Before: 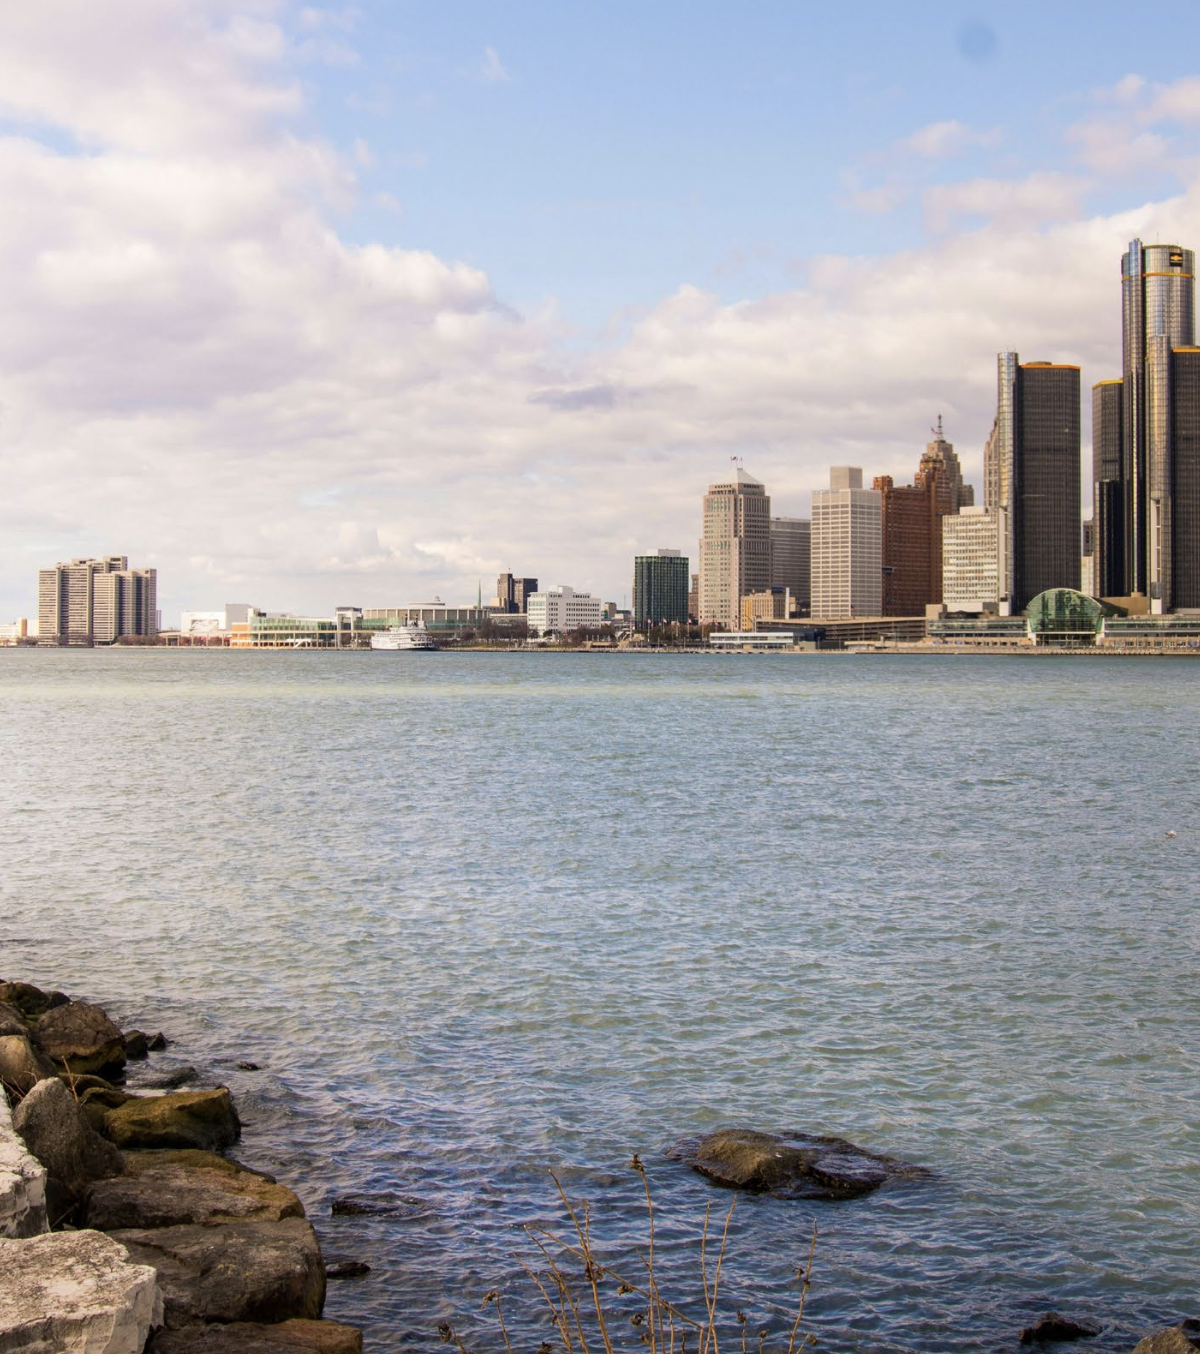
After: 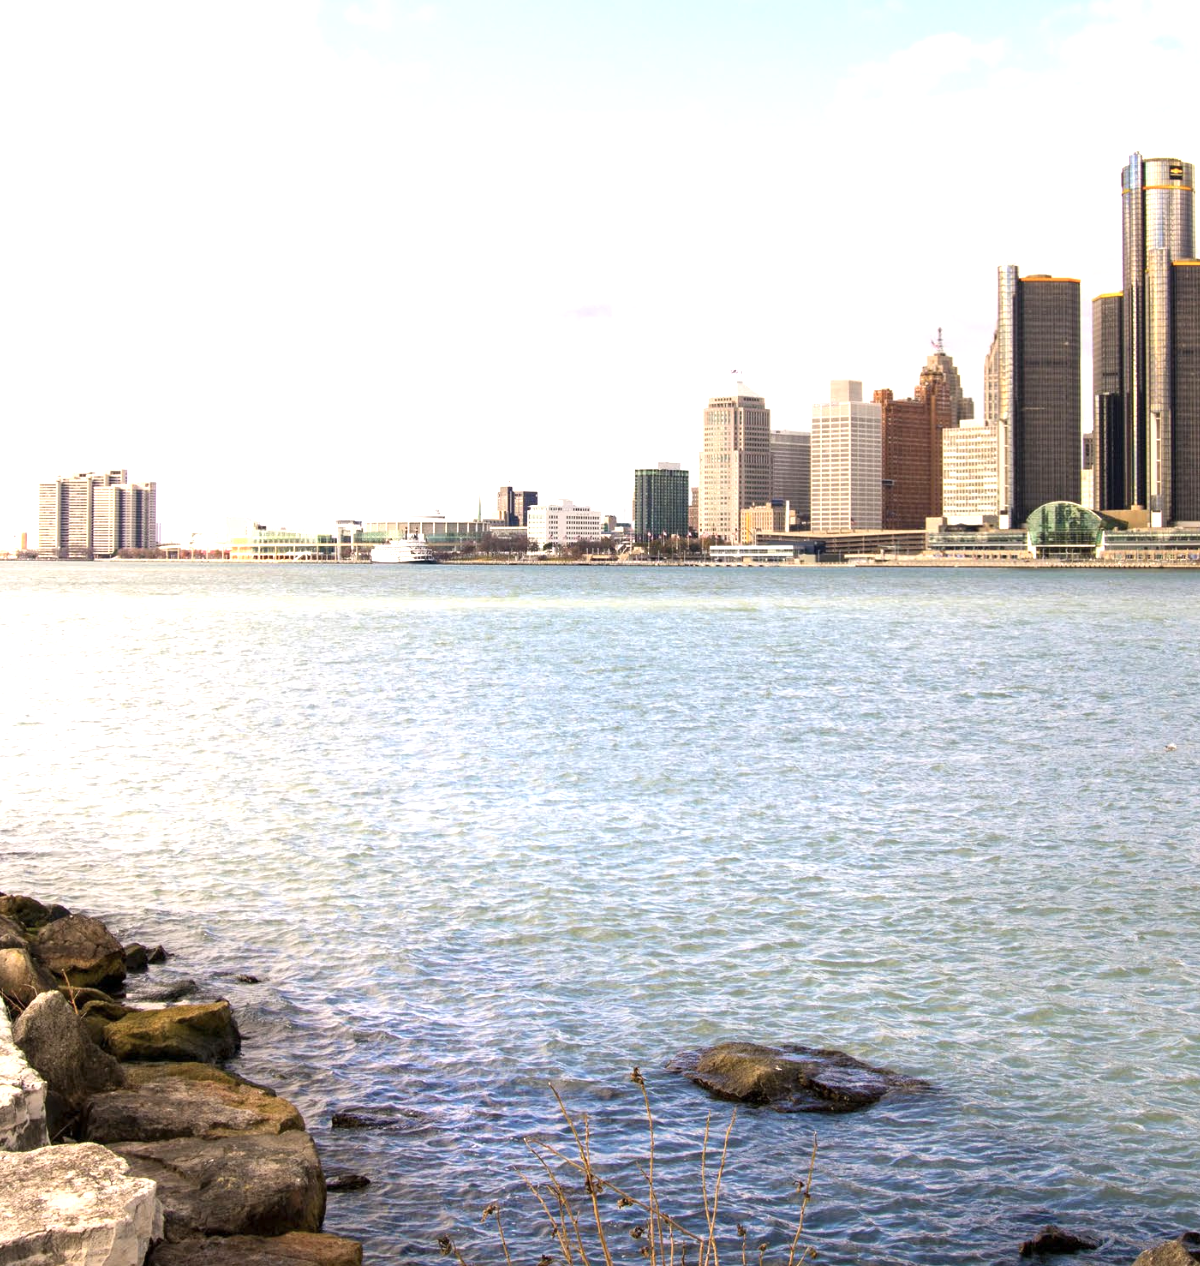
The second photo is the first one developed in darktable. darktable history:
exposure: exposure 1 EV, compensate highlight preservation false
crop and rotate: top 6.443%
